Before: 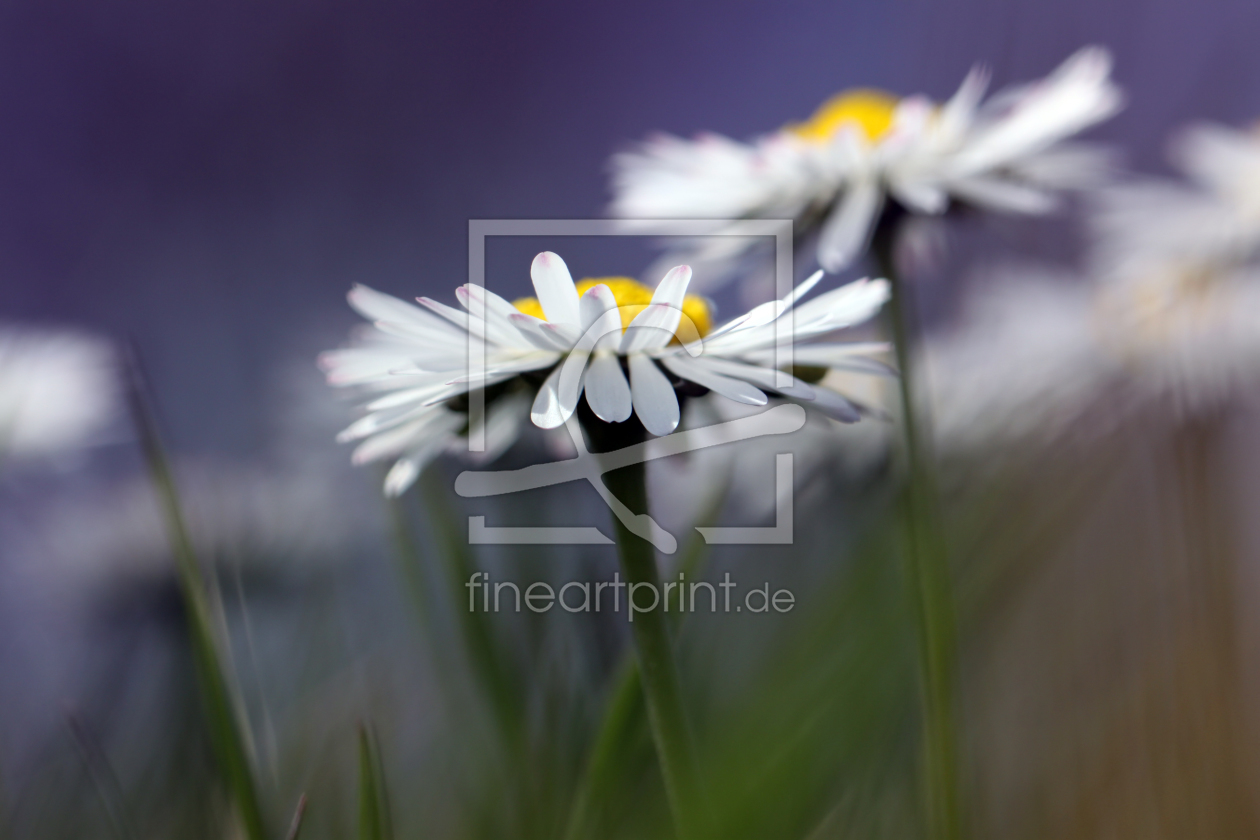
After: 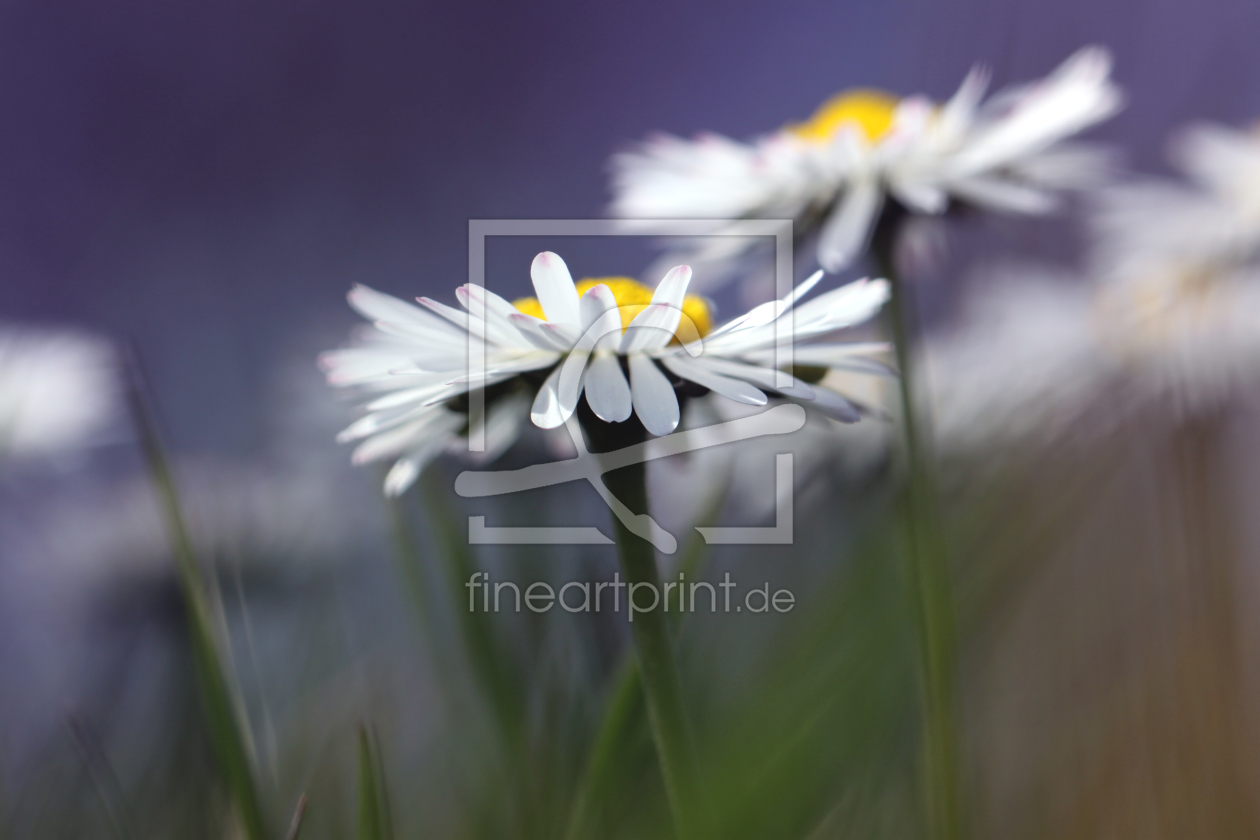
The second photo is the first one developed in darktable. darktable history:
exposure: black level correction -0.007, exposure 0.07 EV, compensate exposure bias true, compensate highlight preservation false
